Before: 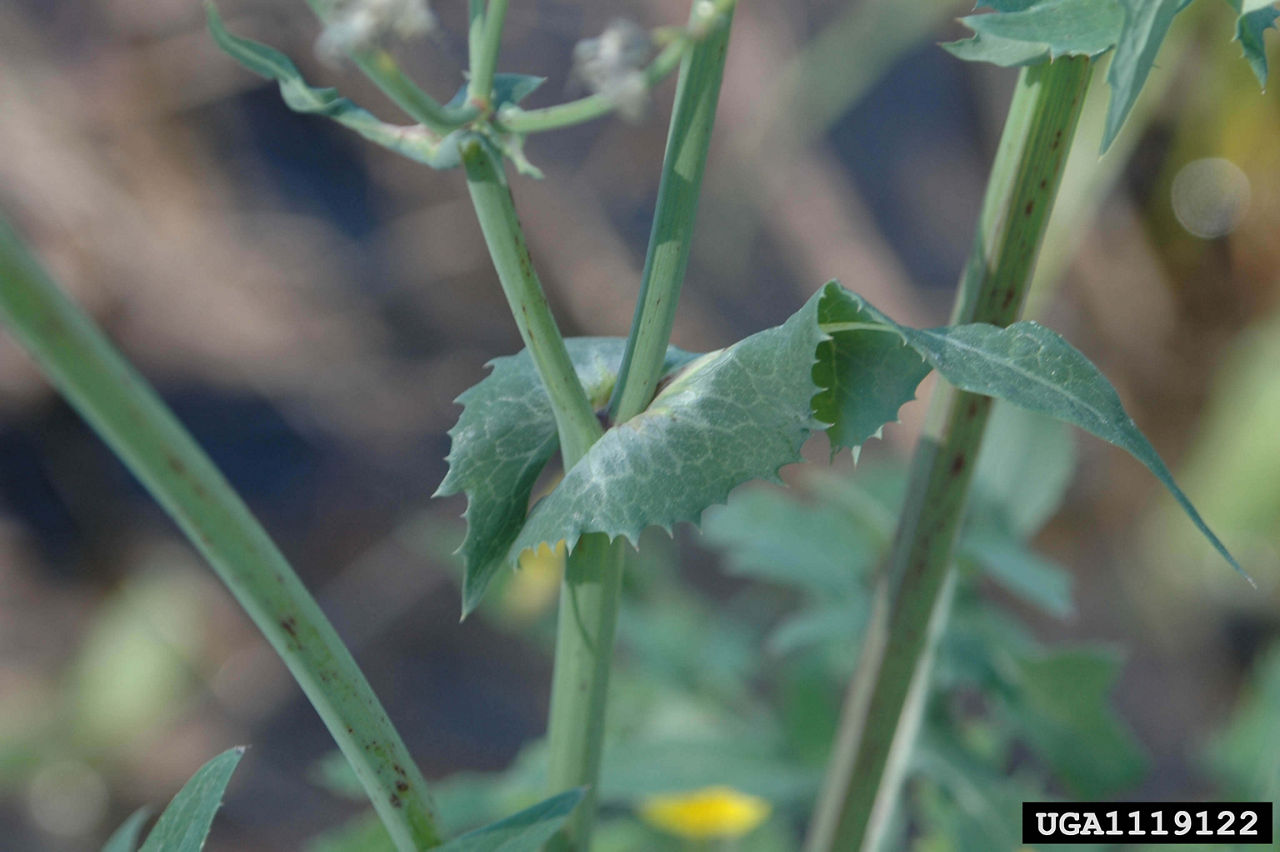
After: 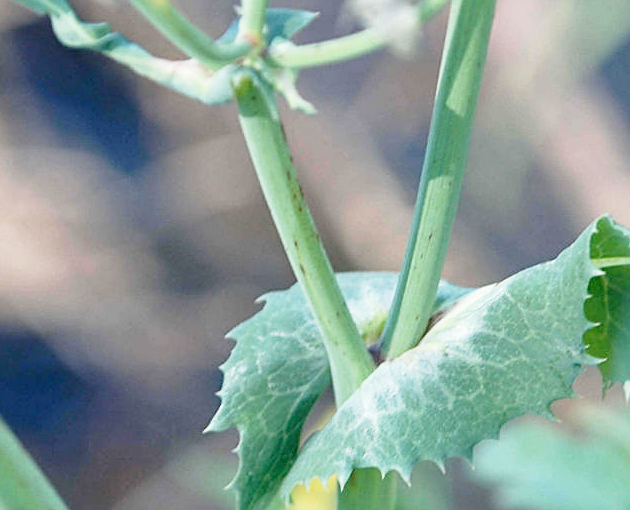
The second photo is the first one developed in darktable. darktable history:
sharpen: on, module defaults
base curve: curves: ch0 [(0, 0) (0.012, 0.01) (0.073, 0.168) (0.31, 0.711) (0.645, 0.957) (1, 1)], preserve colors none
crop: left 17.886%, top 7.735%, right 32.882%, bottom 32.375%
